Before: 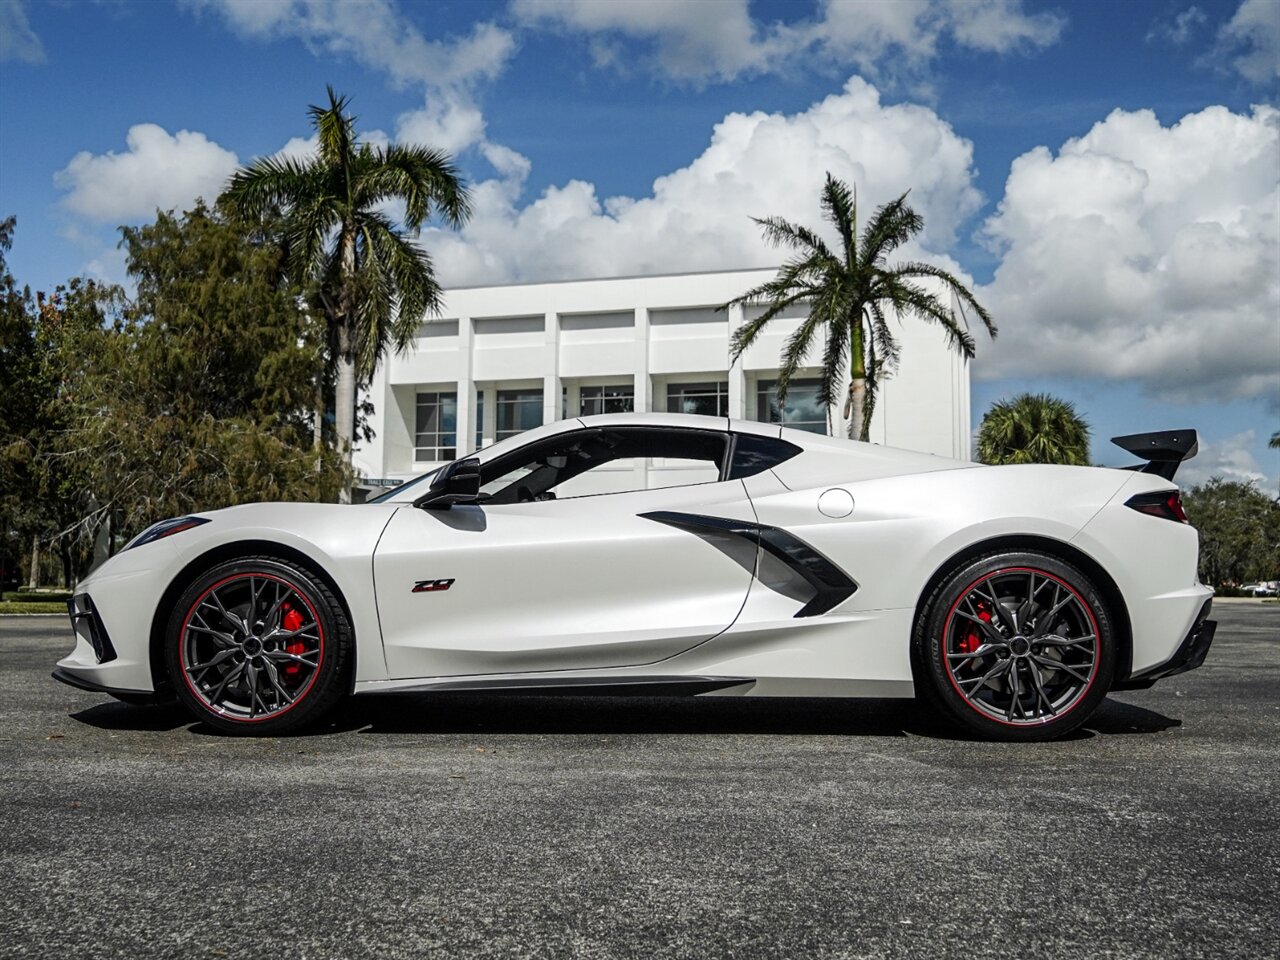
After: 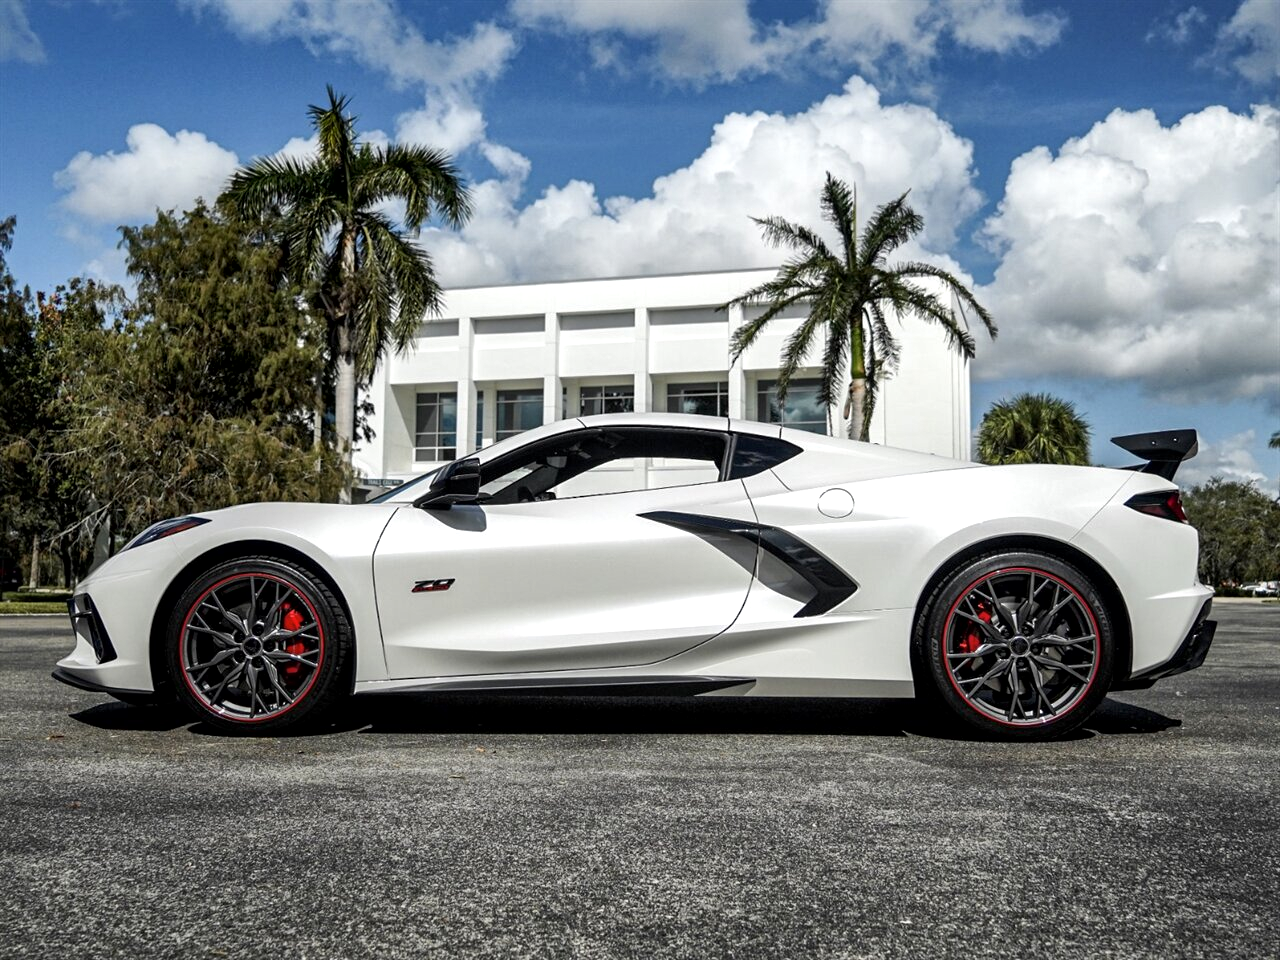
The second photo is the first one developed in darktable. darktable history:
local contrast: mode bilateral grid, contrast 19, coarseness 50, detail 150%, midtone range 0.2
exposure: exposure 0.217 EV, compensate highlight preservation false
sharpen: radius 2.856, amount 0.857, threshold 47.077
